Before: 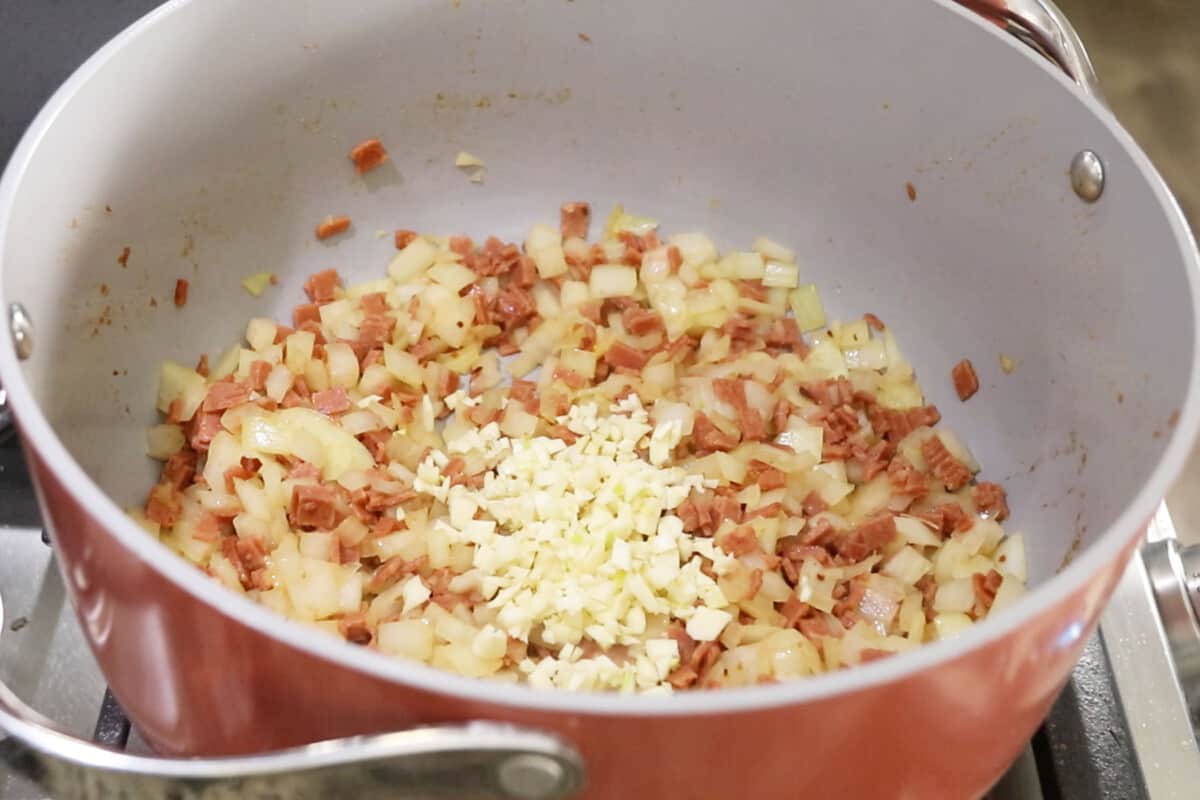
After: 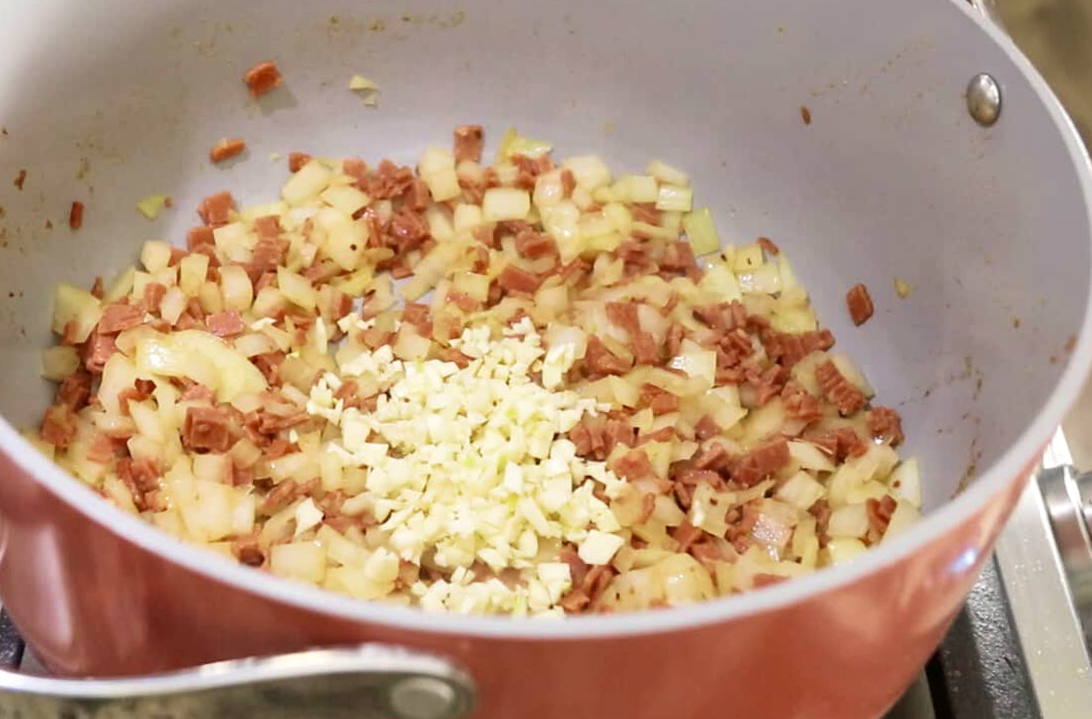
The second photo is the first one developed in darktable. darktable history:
rotate and perspective: rotation 0.192°, lens shift (horizontal) -0.015, crop left 0.005, crop right 0.996, crop top 0.006, crop bottom 0.99
velvia: on, module defaults
crop and rotate: left 8.262%, top 9.226%
local contrast: mode bilateral grid, contrast 20, coarseness 50, detail 120%, midtone range 0.2
